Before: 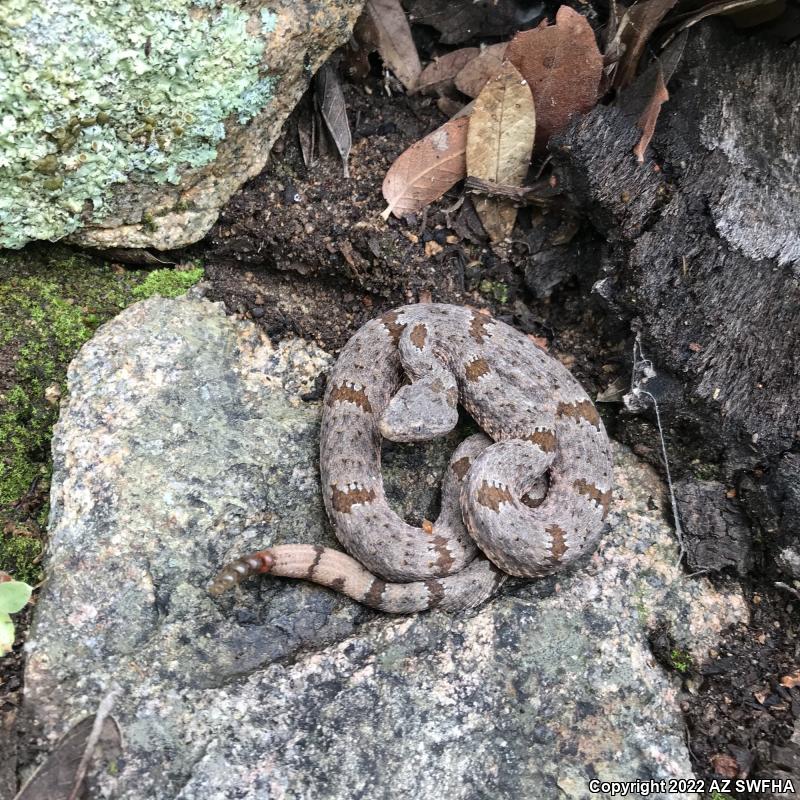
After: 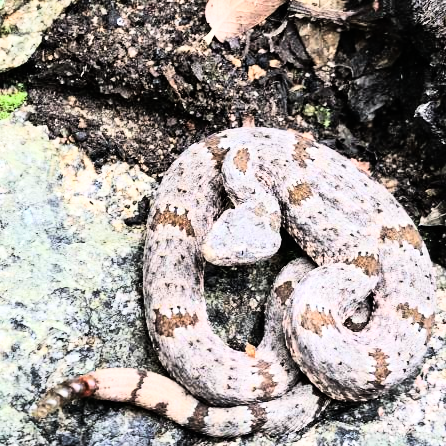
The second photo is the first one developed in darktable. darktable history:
rgb curve: curves: ch0 [(0, 0) (0.21, 0.15) (0.24, 0.21) (0.5, 0.75) (0.75, 0.96) (0.89, 0.99) (1, 1)]; ch1 [(0, 0.02) (0.21, 0.13) (0.25, 0.2) (0.5, 0.67) (0.75, 0.9) (0.89, 0.97) (1, 1)]; ch2 [(0, 0.02) (0.21, 0.13) (0.25, 0.2) (0.5, 0.67) (0.75, 0.9) (0.89, 0.97) (1, 1)], compensate middle gray true
shadows and highlights: low approximation 0.01, soften with gaussian
crop and rotate: left 22.13%, top 22.054%, right 22.026%, bottom 22.102%
